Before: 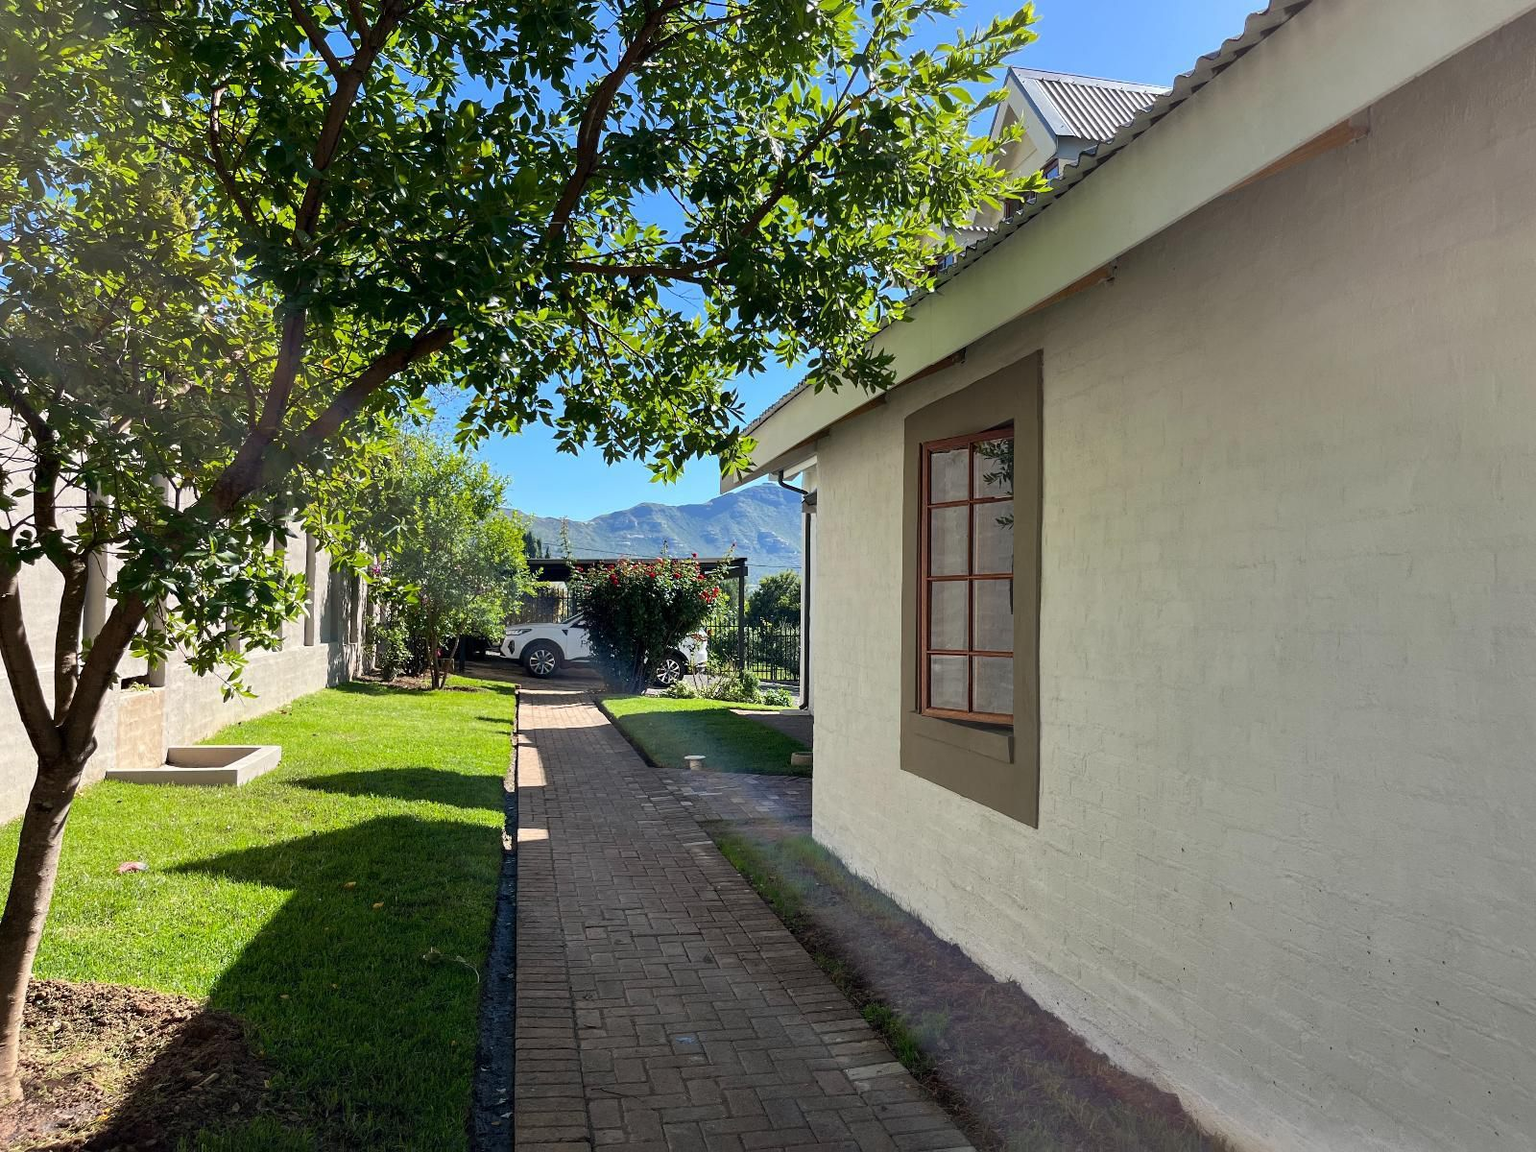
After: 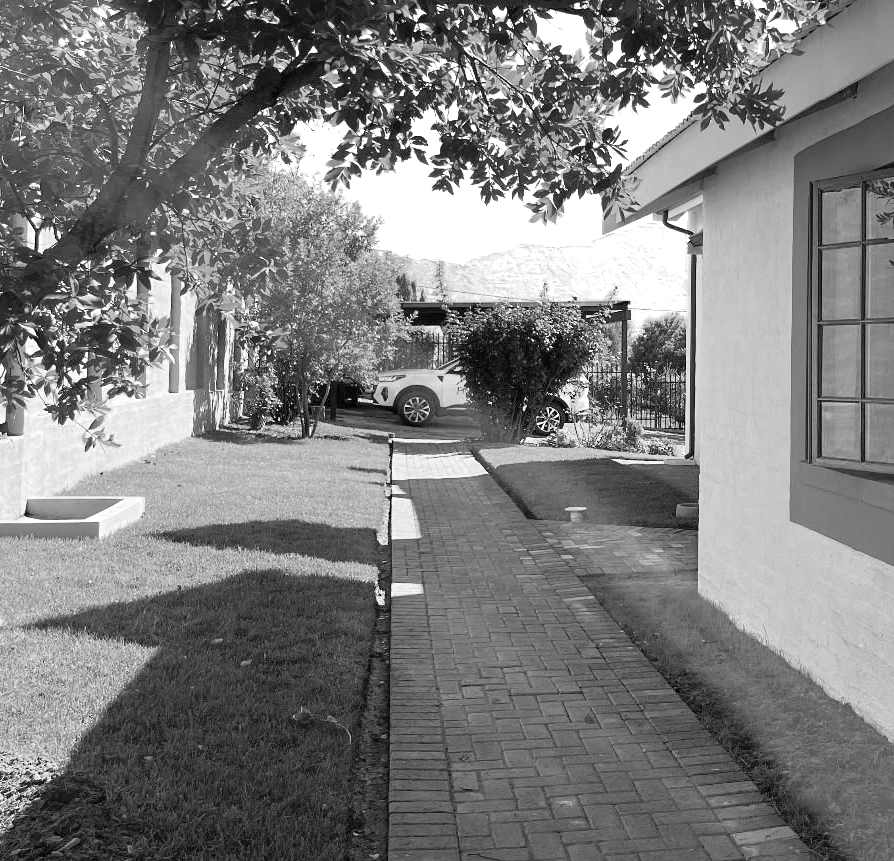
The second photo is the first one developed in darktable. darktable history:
exposure: exposure 0.2 EV, compensate highlight preservation false
sharpen: radius 2.887, amount 0.861, threshold 47.491
color zones: curves: ch0 [(0, 0.613) (0.01, 0.613) (0.245, 0.448) (0.498, 0.529) (0.642, 0.665) (0.879, 0.777) (0.99, 0.613)]; ch1 [(0, 0) (0.143, 0) (0.286, 0) (0.429, 0) (0.571, 0) (0.714, 0) (0.857, 0)]
crop: left 9.301%, top 23.38%, right 34.823%, bottom 4.792%
contrast brightness saturation: contrast 0.067, brightness 0.173, saturation 0.412
